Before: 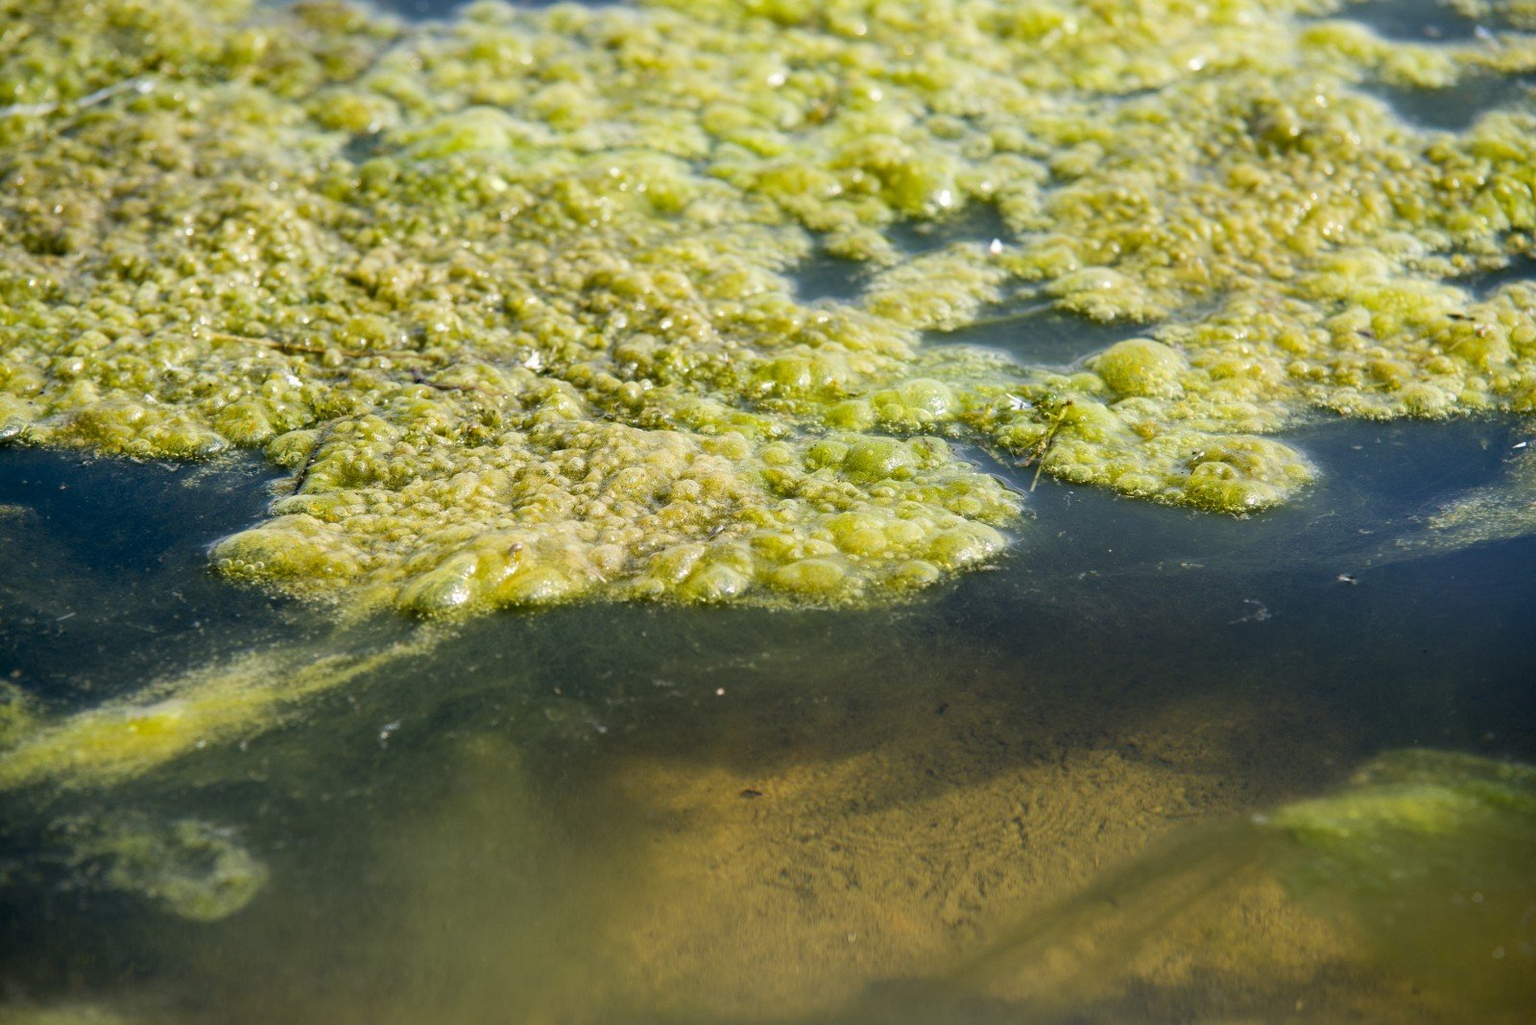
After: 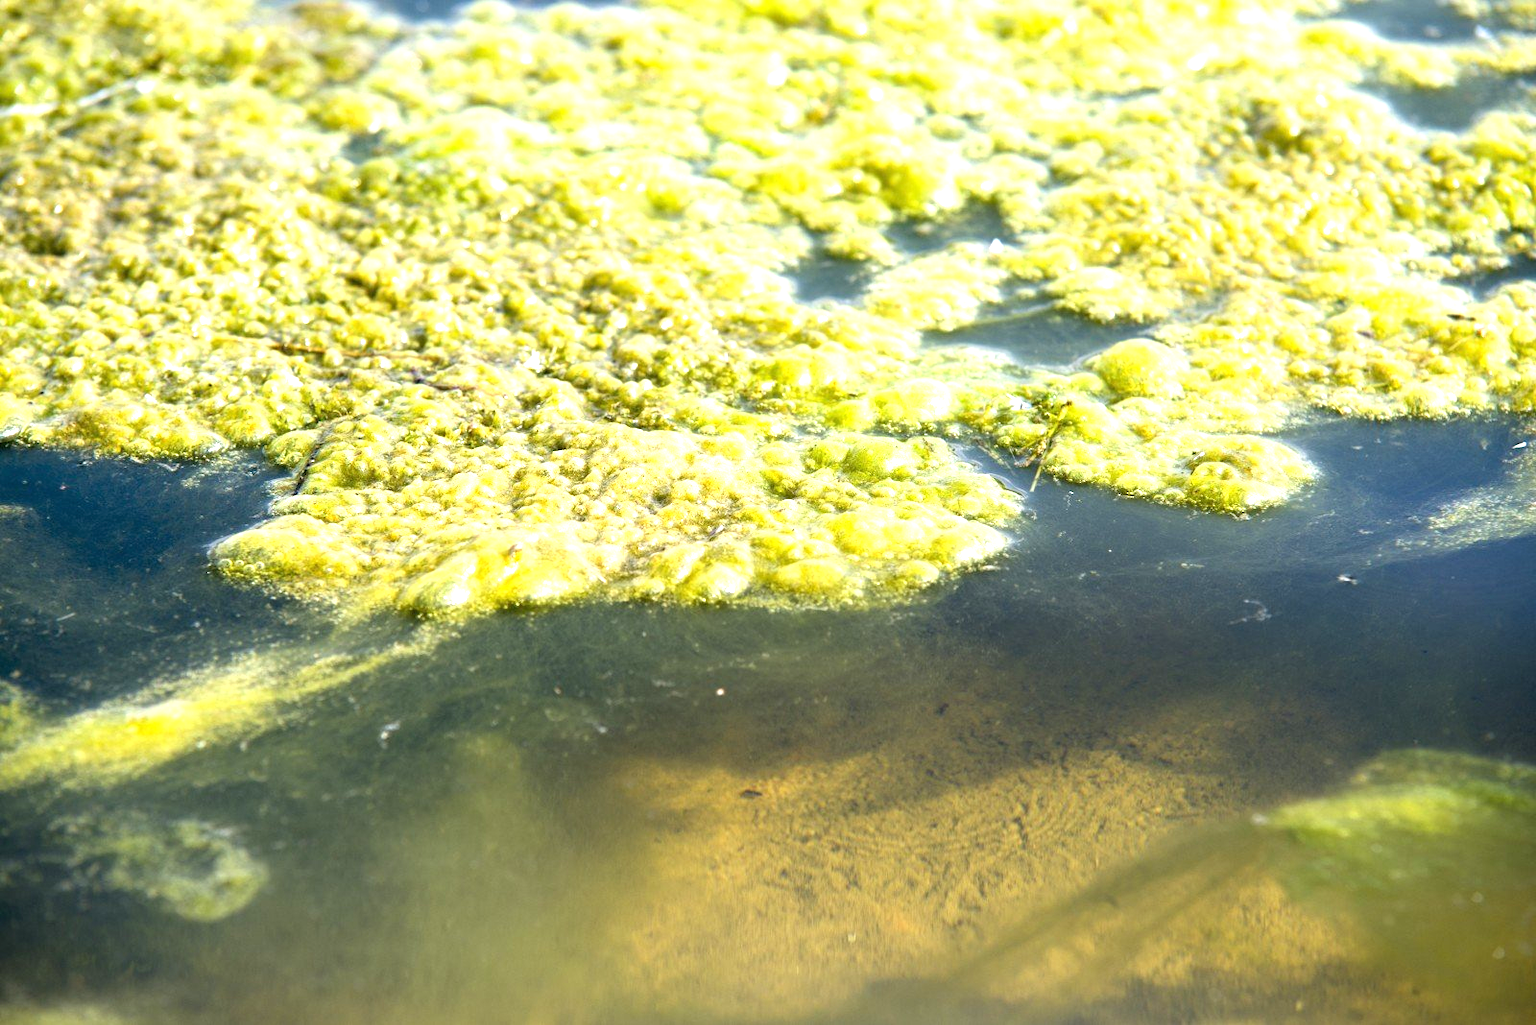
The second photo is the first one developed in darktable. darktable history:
tone equalizer: on, module defaults
exposure: black level correction 0, exposure 1.2 EV, compensate exposure bias true, compensate highlight preservation false
